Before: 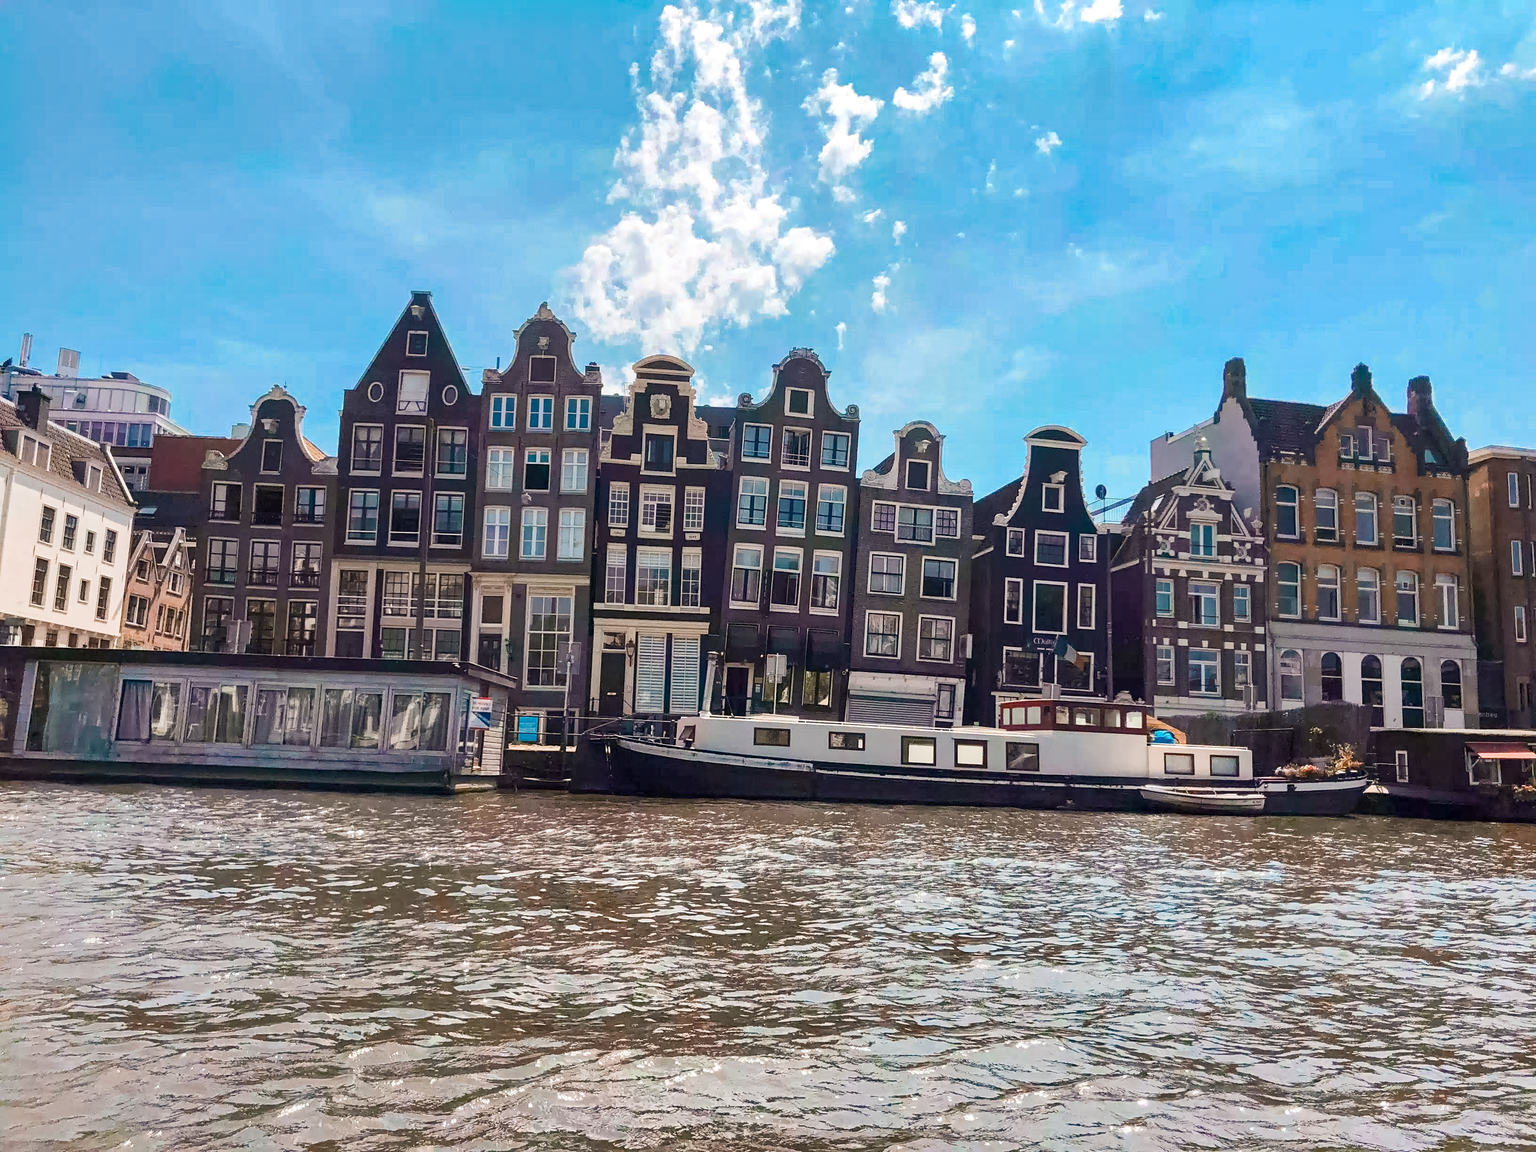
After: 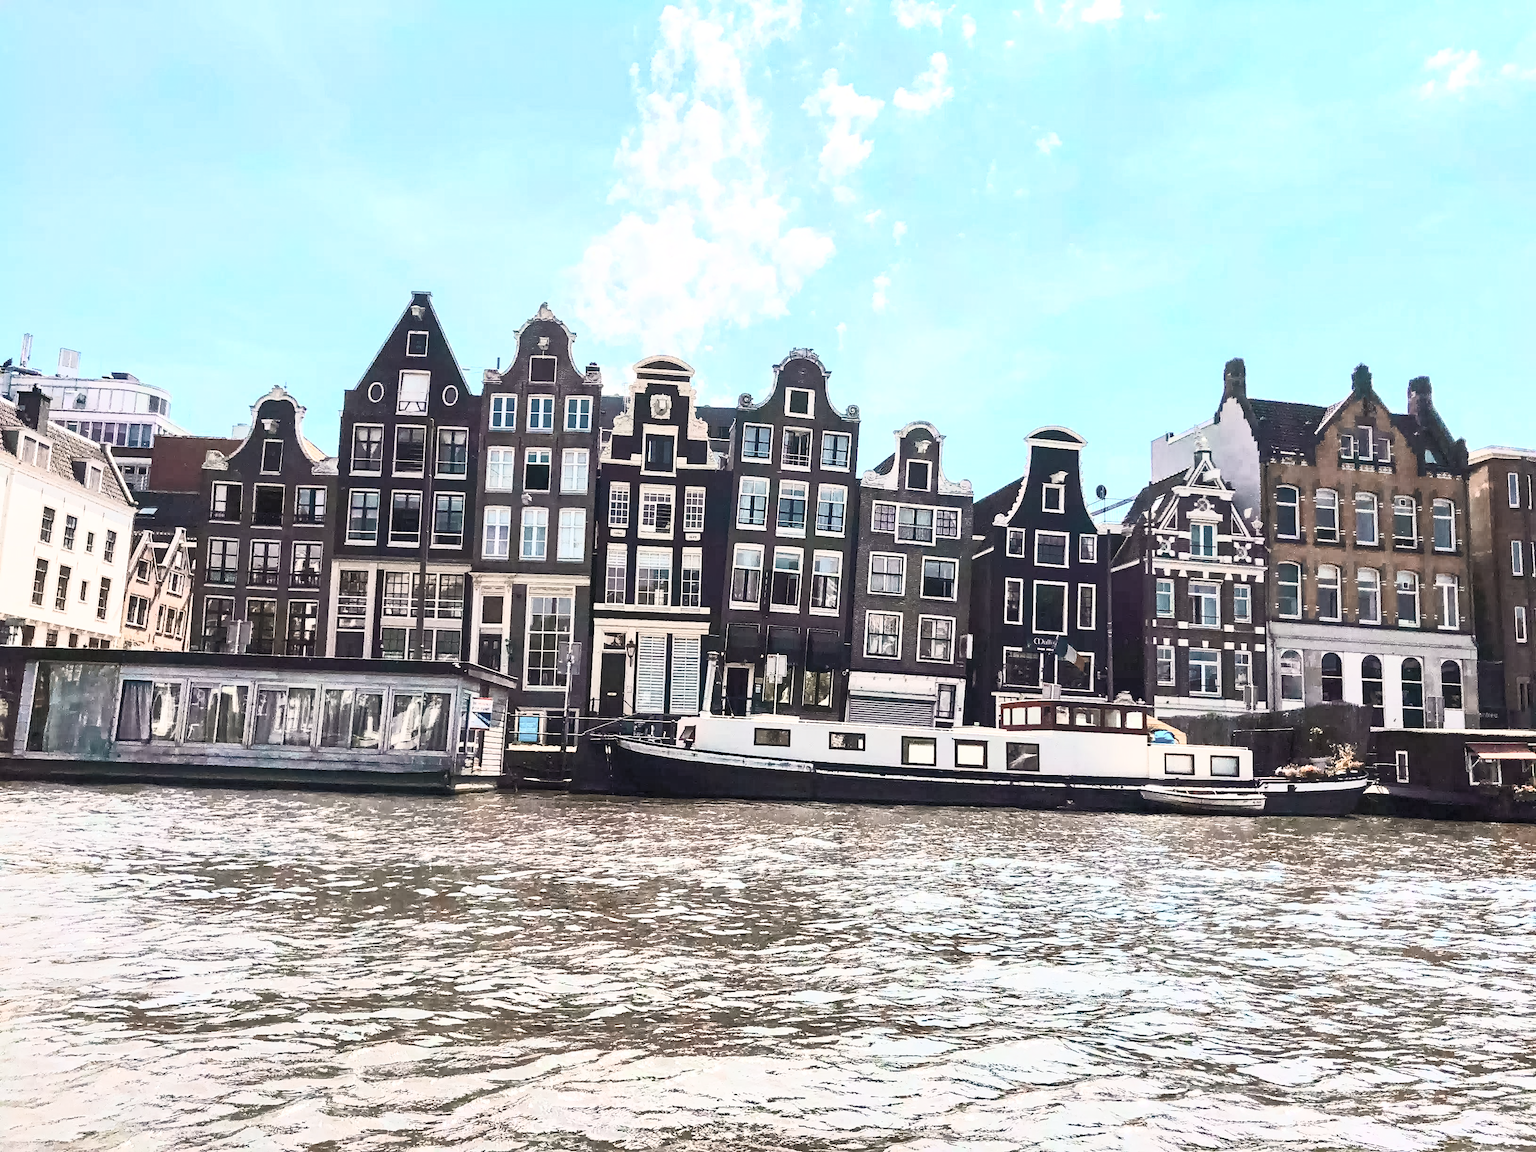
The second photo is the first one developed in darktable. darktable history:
contrast brightness saturation: contrast 0.581, brightness 0.574, saturation -0.336
